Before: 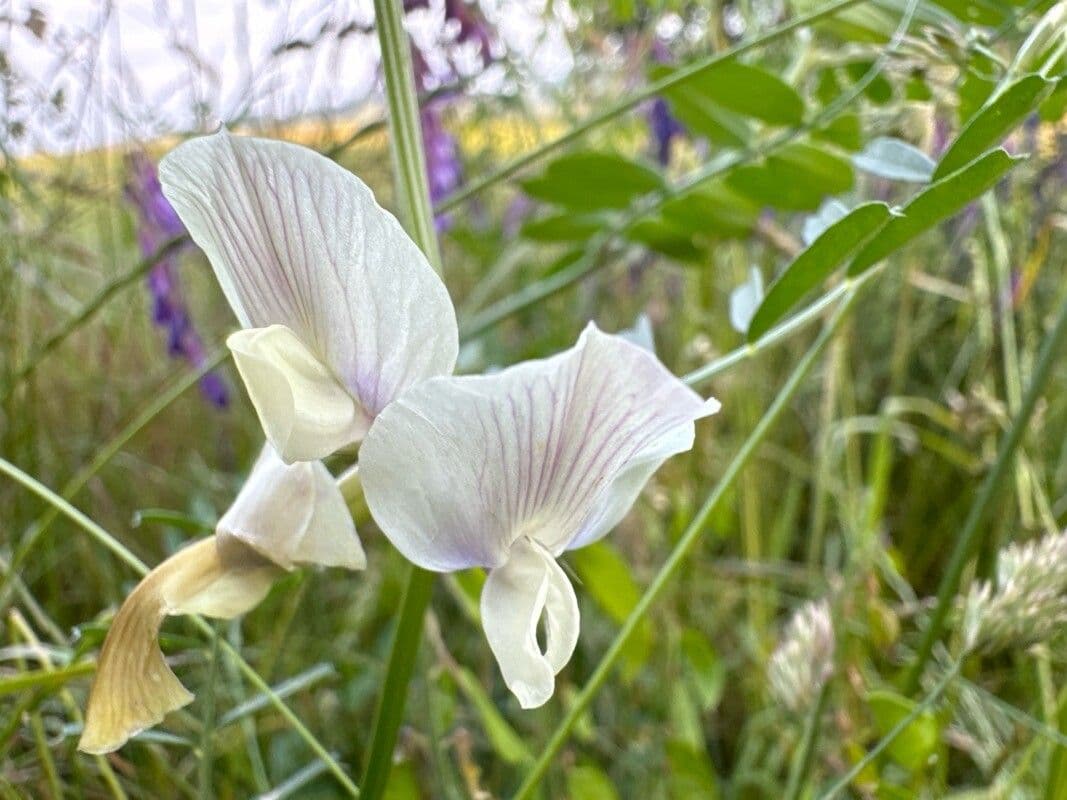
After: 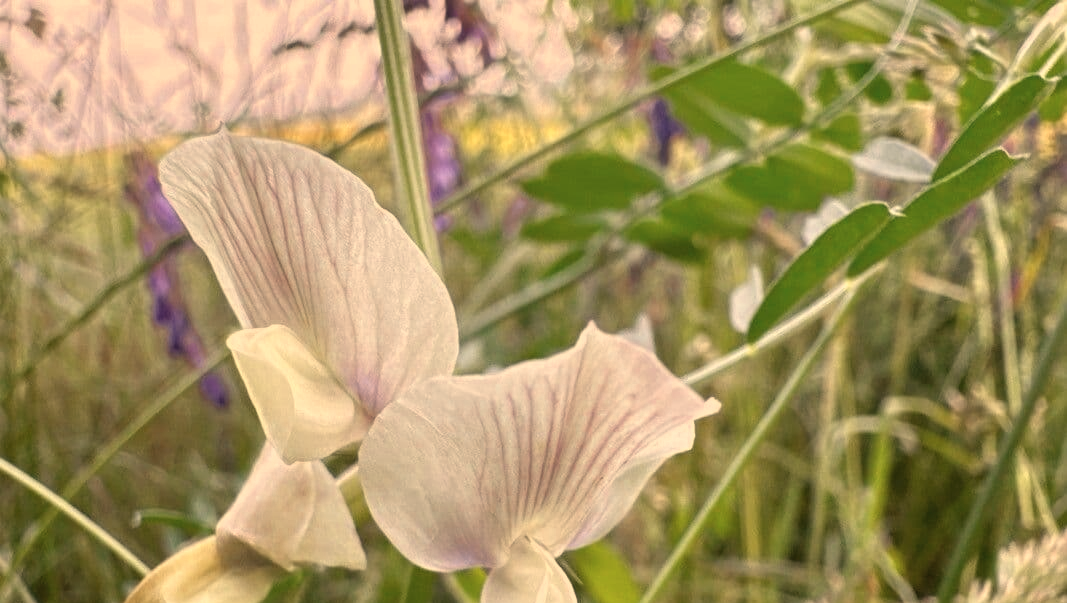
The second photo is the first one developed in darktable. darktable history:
crop: bottom 24.62%
color zones: curves: ch0 [(0, 0.5) (0.125, 0.4) (0.25, 0.5) (0.375, 0.4) (0.5, 0.4) (0.625, 0.35) (0.75, 0.35) (0.875, 0.5)]; ch1 [(0, 0.35) (0.125, 0.45) (0.25, 0.35) (0.375, 0.35) (0.5, 0.35) (0.625, 0.35) (0.75, 0.45) (0.875, 0.35)]; ch2 [(0, 0.6) (0.125, 0.5) (0.25, 0.5) (0.375, 0.6) (0.5, 0.6) (0.625, 0.5) (0.75, 0.5) (0.875, 0.5)]
color correction: highlights a* 14.99, highlights b* 31.91
